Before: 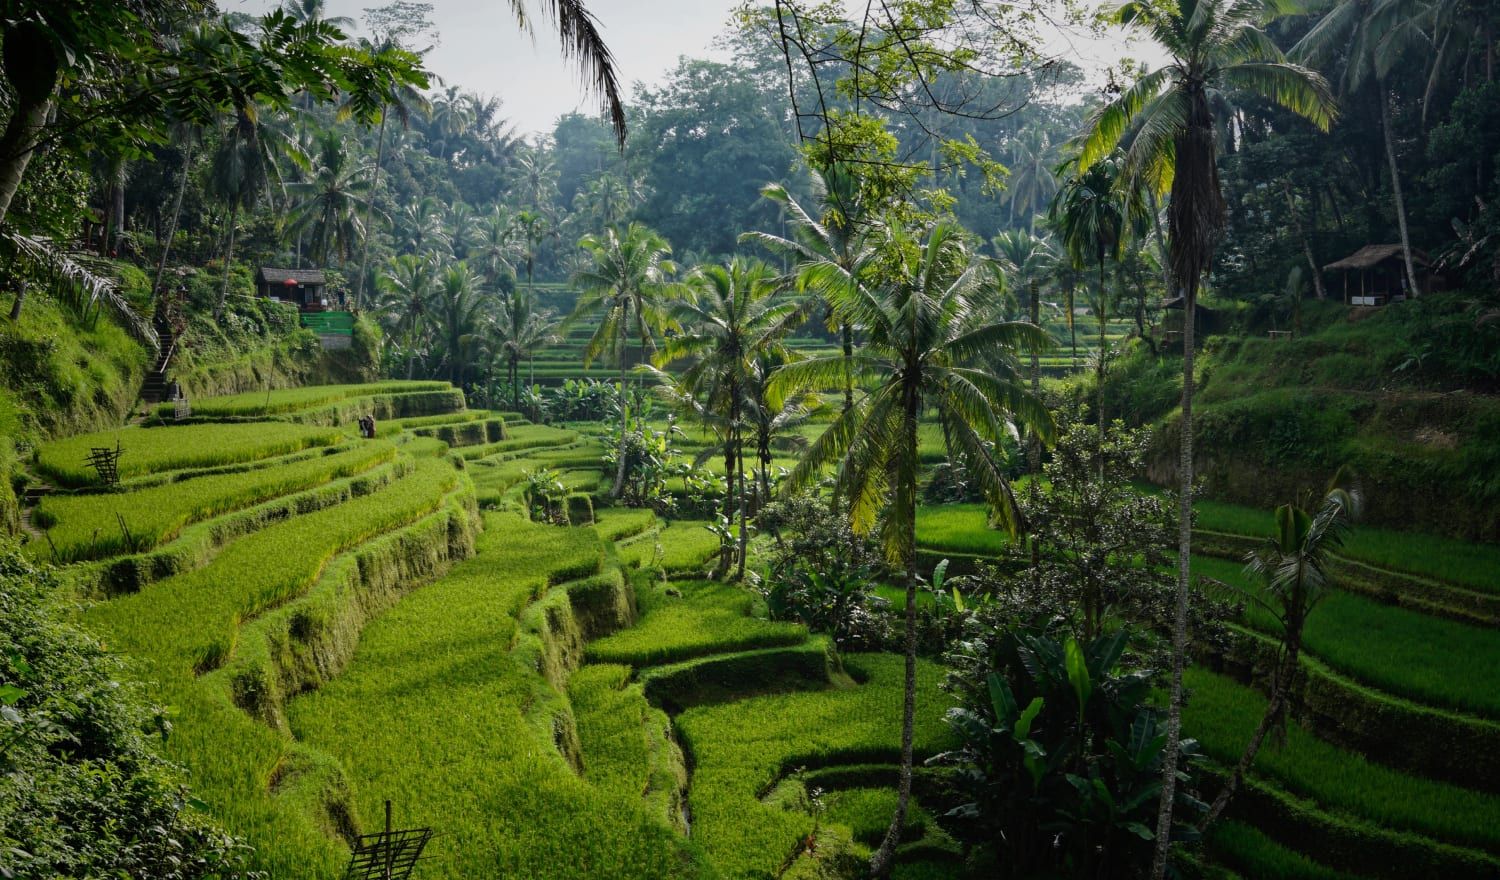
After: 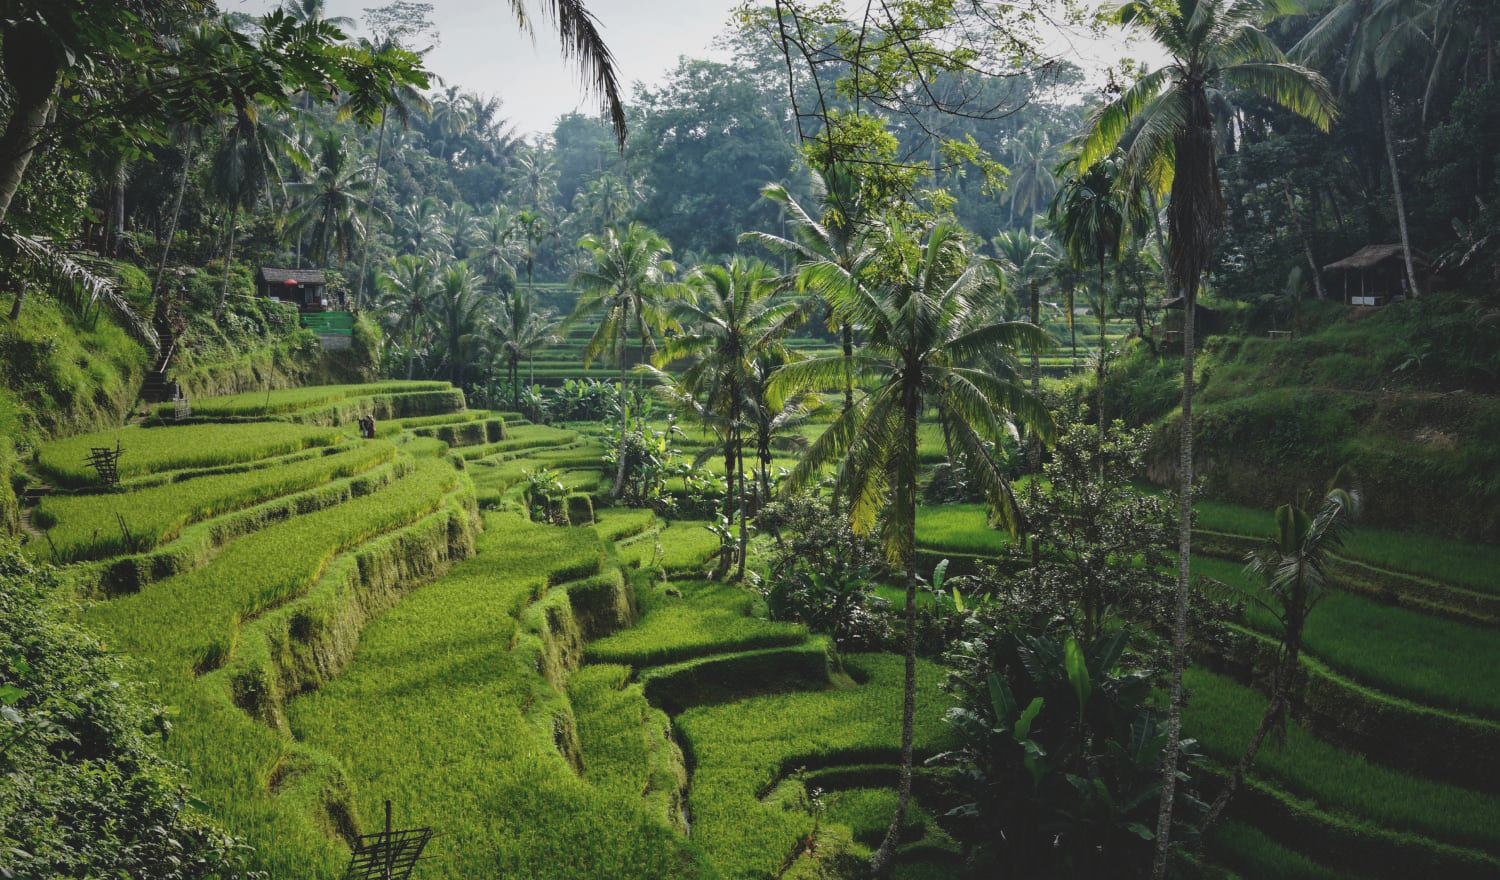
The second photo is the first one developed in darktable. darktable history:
exposure: black level correction -0.015, compensate highlight preservation false
local contrast: mode bilateral grid, contrast 21, coarseness 50, detail 119%, midtone range 0.2
